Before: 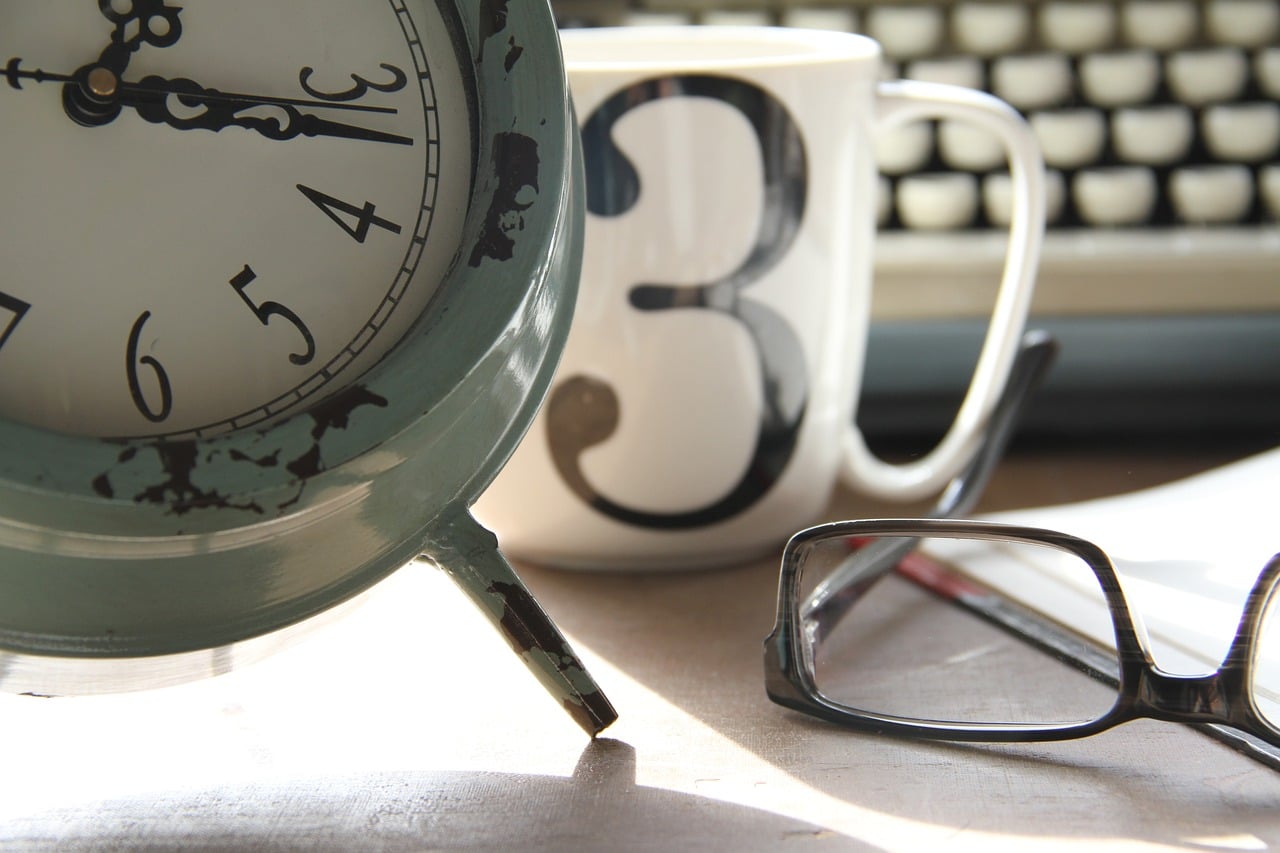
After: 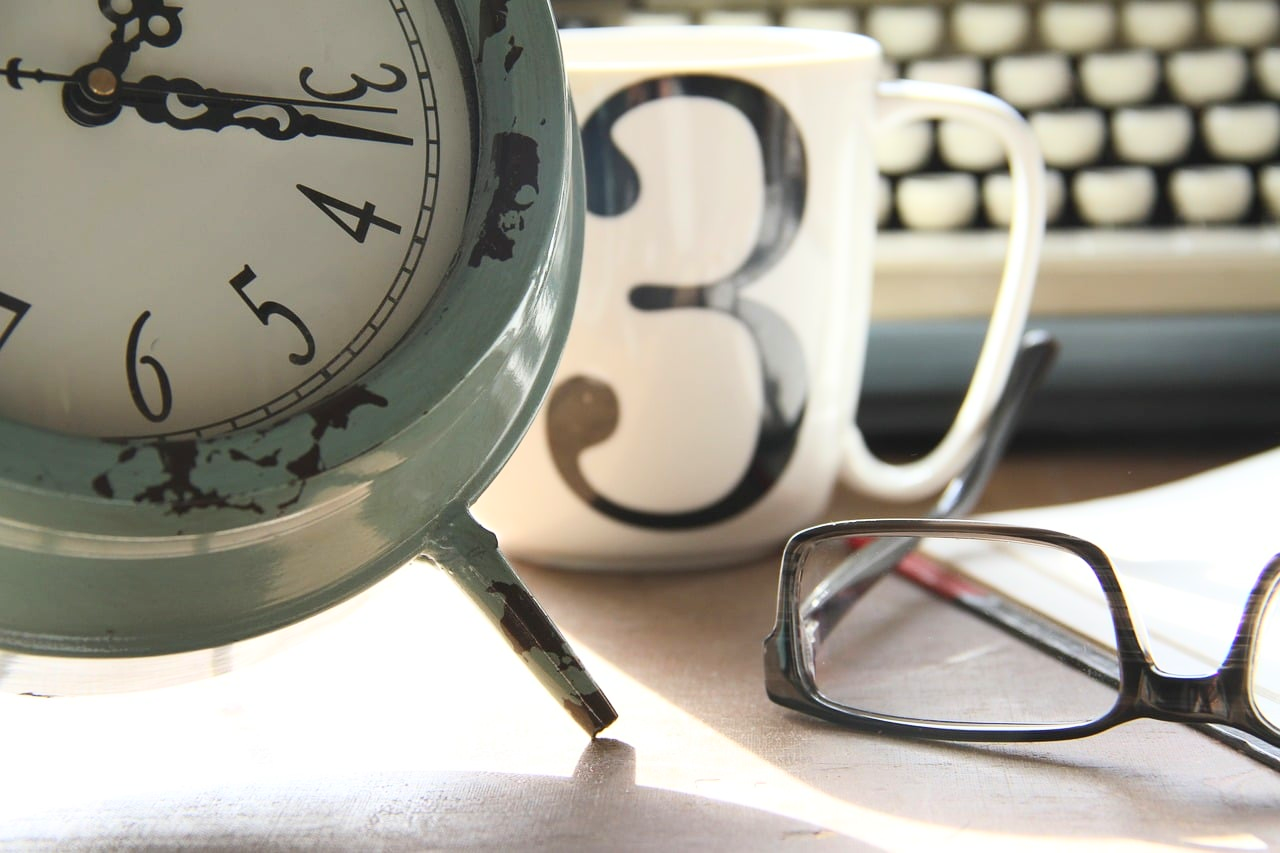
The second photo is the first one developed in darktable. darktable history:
contrast brightness saturation: contrast 0.198, brightness 0.166, saturation 0.219
